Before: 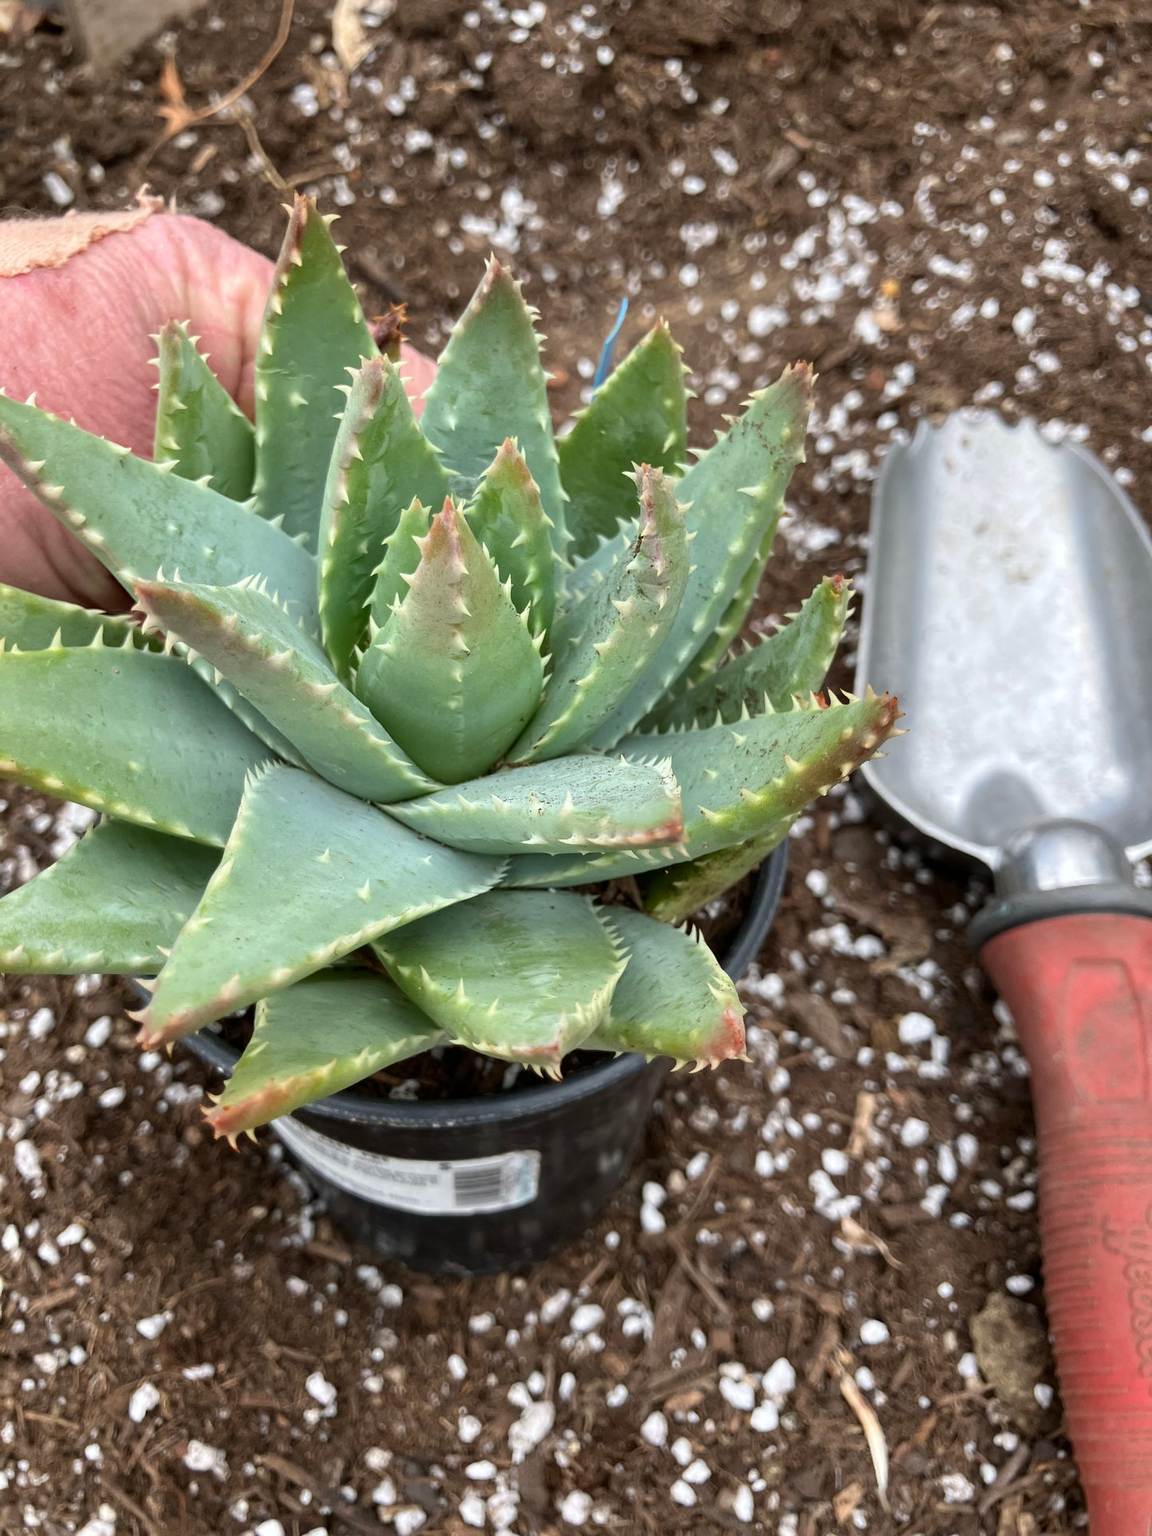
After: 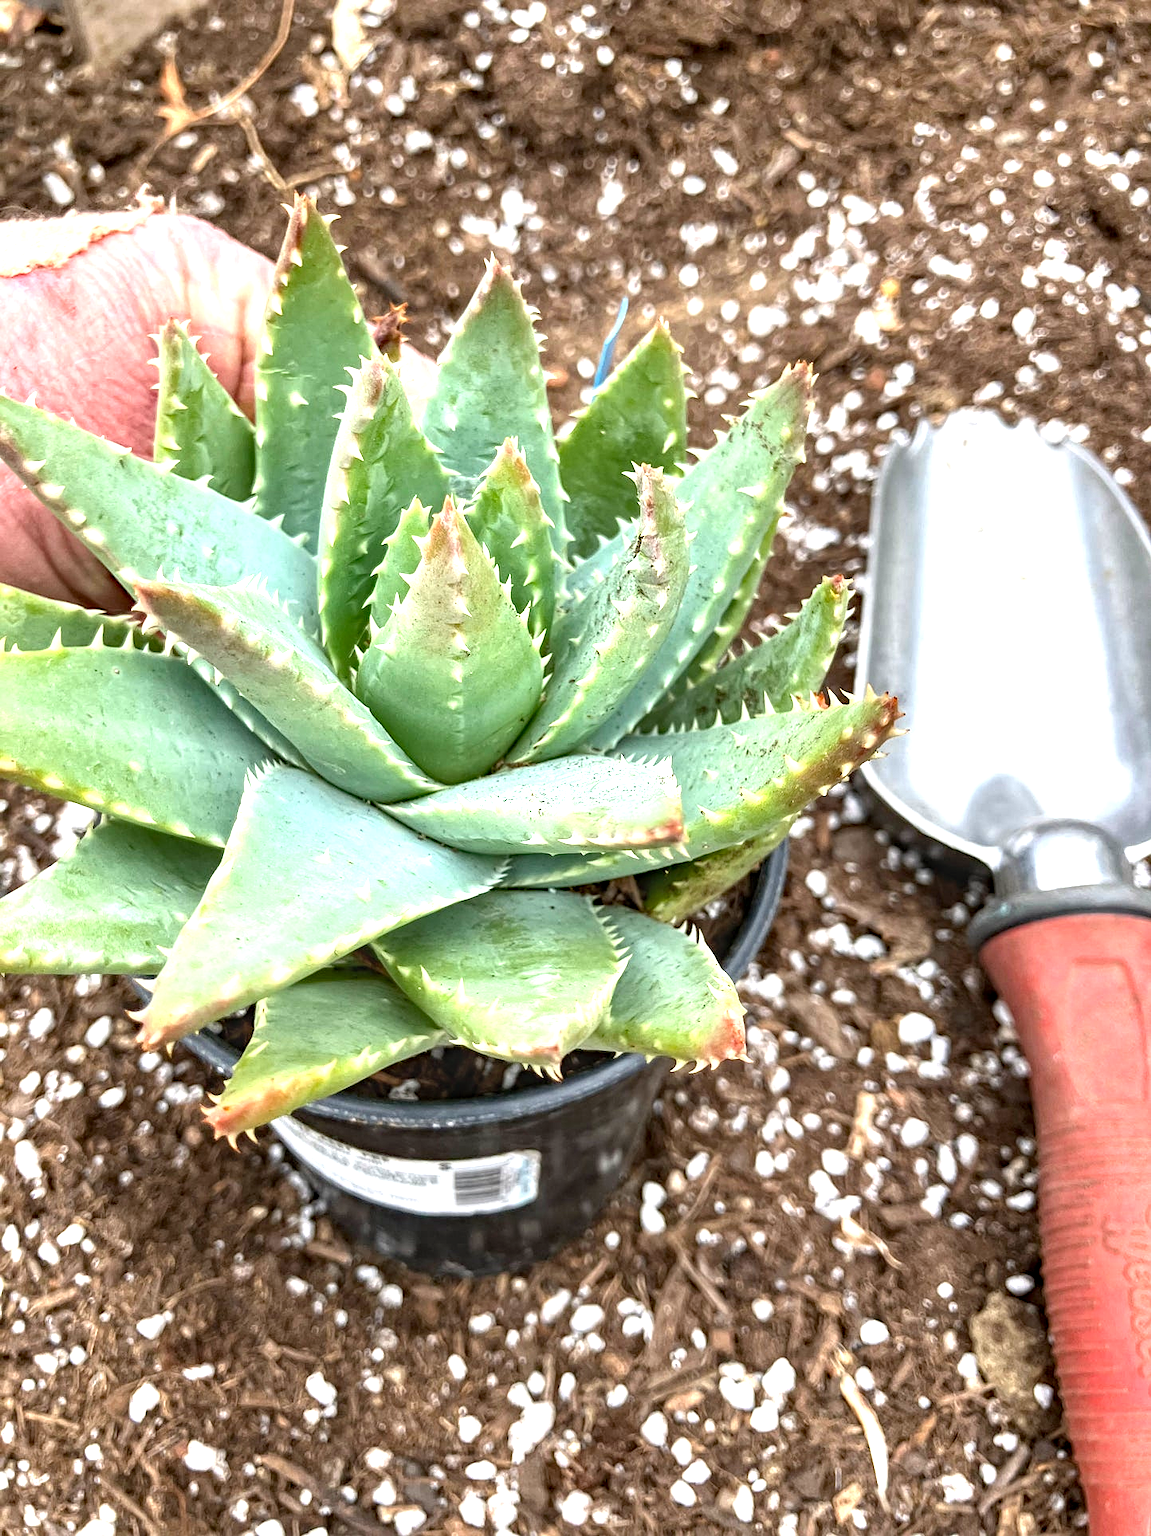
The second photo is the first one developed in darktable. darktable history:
exposure: black level correction 0, exposure 1.2 EV, compensate exposure bias true, compensate highlight preservation false
shadows and highlights: shadows 37.83, highlights -26.78, highlights color adjustment 0.619%, soften with gaussian
haze removal: compatibility mode true, adaptive false
local contrast: on, module defaults
sharpen: radius 1.245, amount 0.303, threshold 0.231
